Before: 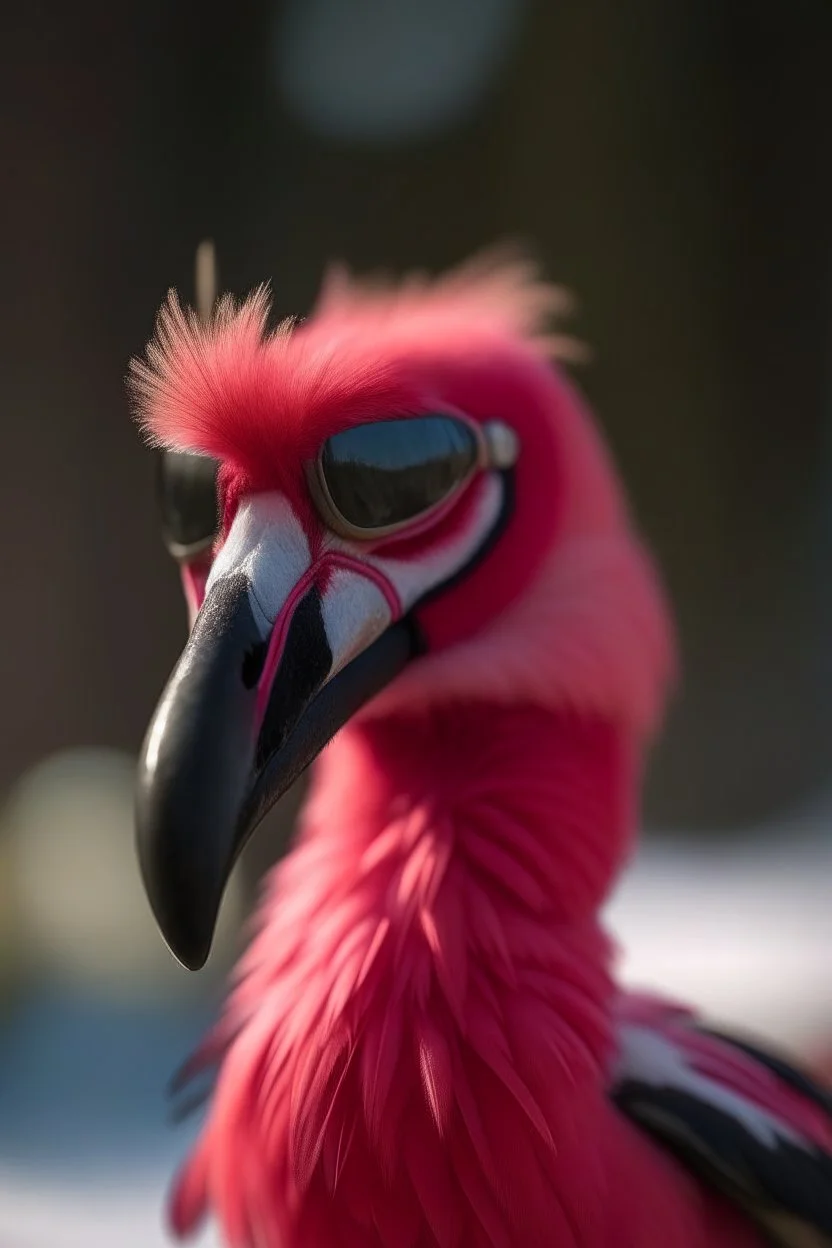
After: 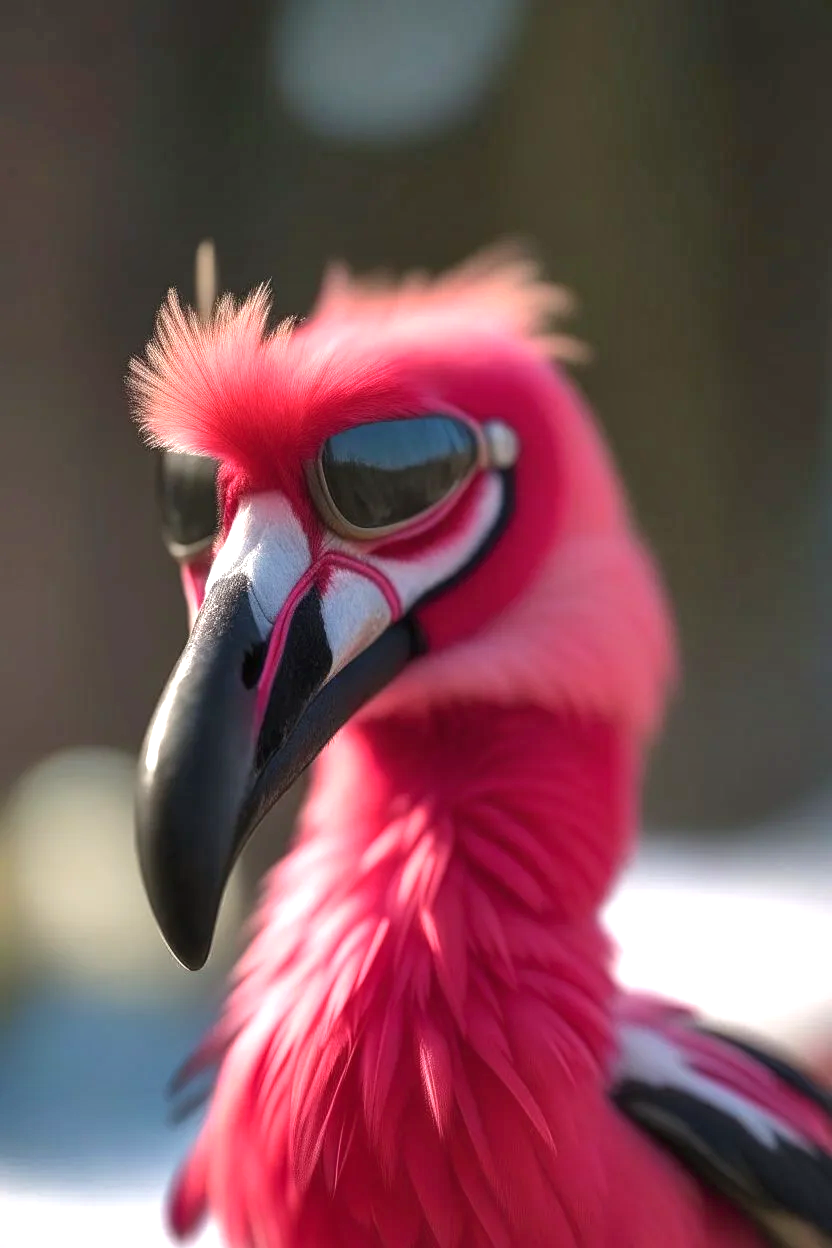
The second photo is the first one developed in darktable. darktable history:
exposure: black level correction 0, exposure 1 EV, compensate exposure bias true, compensate highlight preservation false
shadows and highlights: soften with gaussian
